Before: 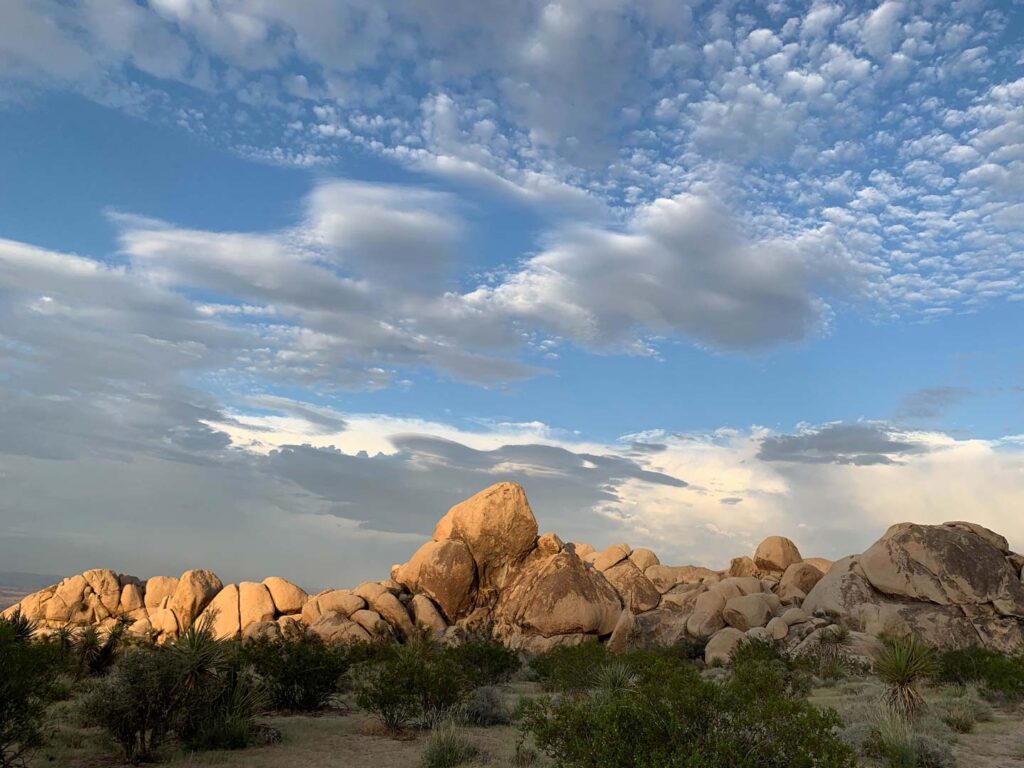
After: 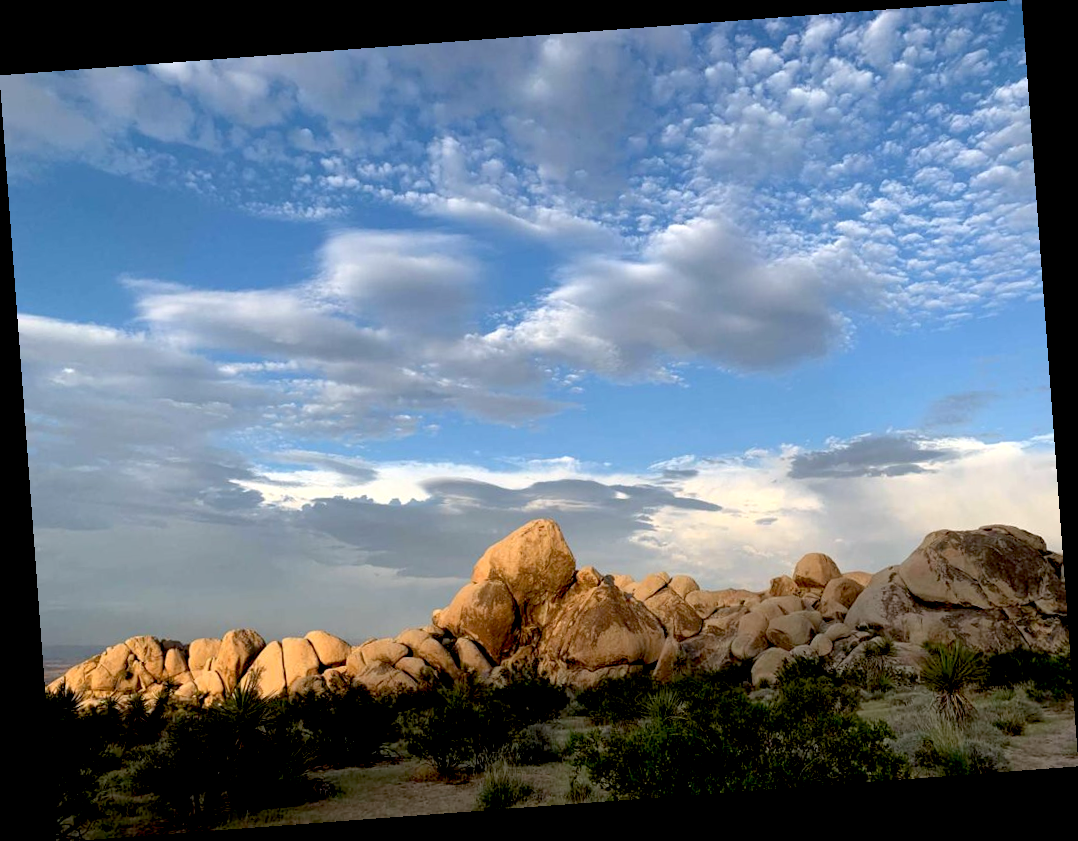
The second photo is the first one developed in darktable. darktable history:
rotate and perspective: rotation -4.25°, automatic cropping off
color balance rgb: linear chroma grading › global chroma 1.5%, linear chroma grading › mid-tones -1%, perceptual saturation grading › global saturation -3%, perceptual saturation grading › shadows -2%
exposure: black level correction 0.025, exposure 0.182 EV, compensate highlight preservation false
white balance: red 0.983, blue 1.036
